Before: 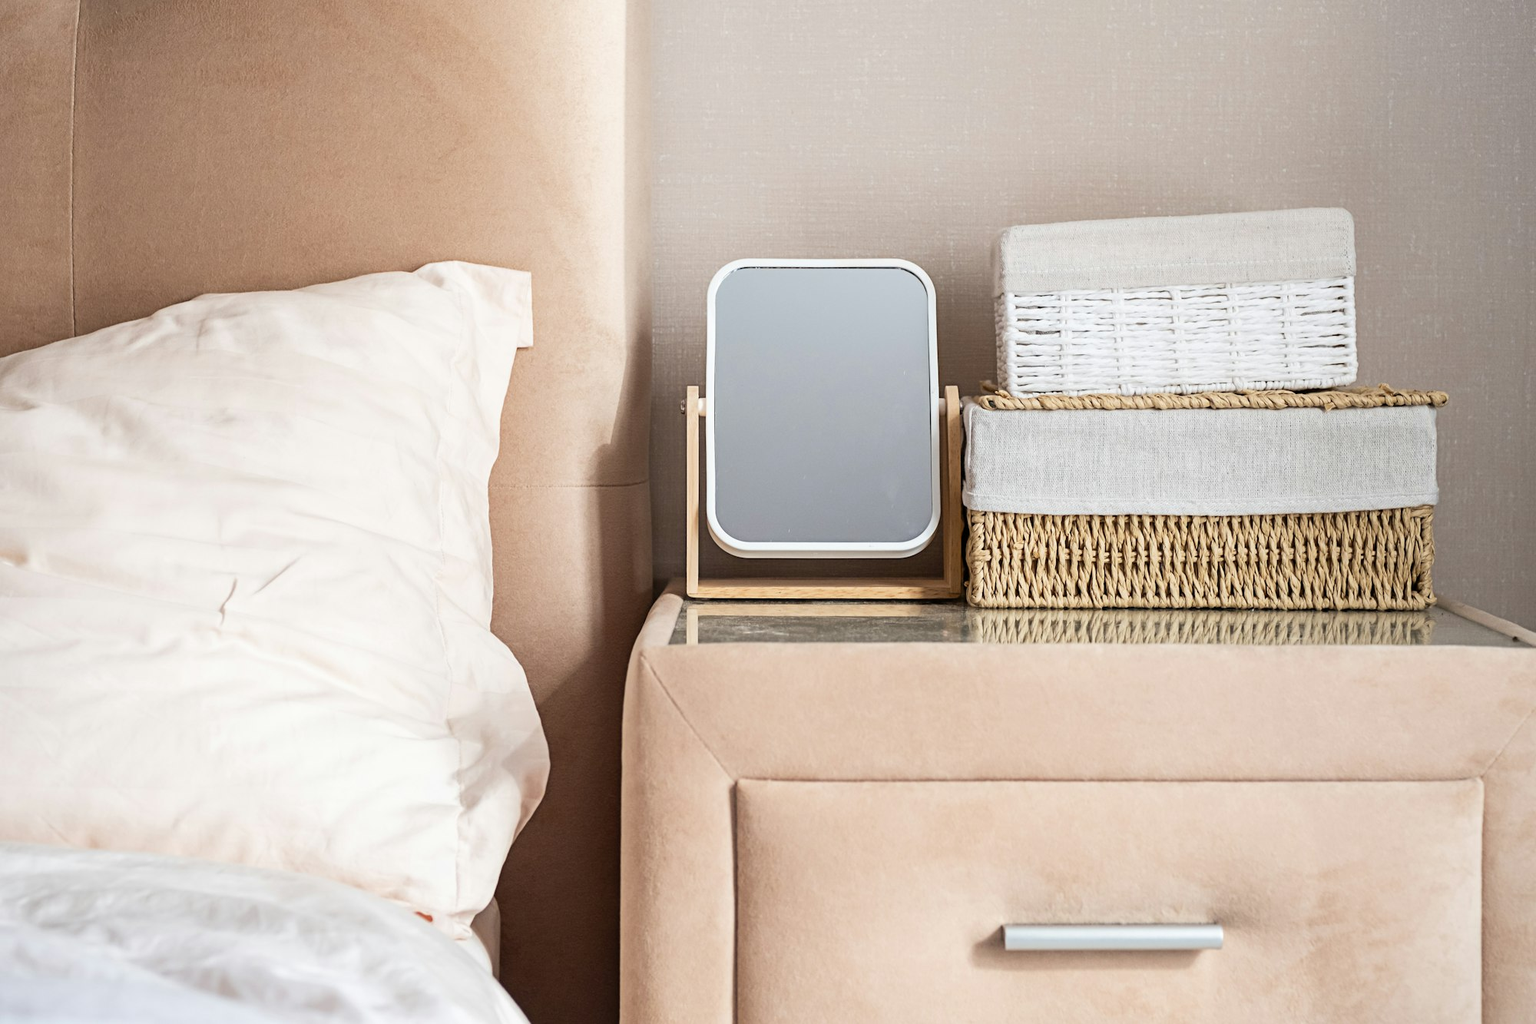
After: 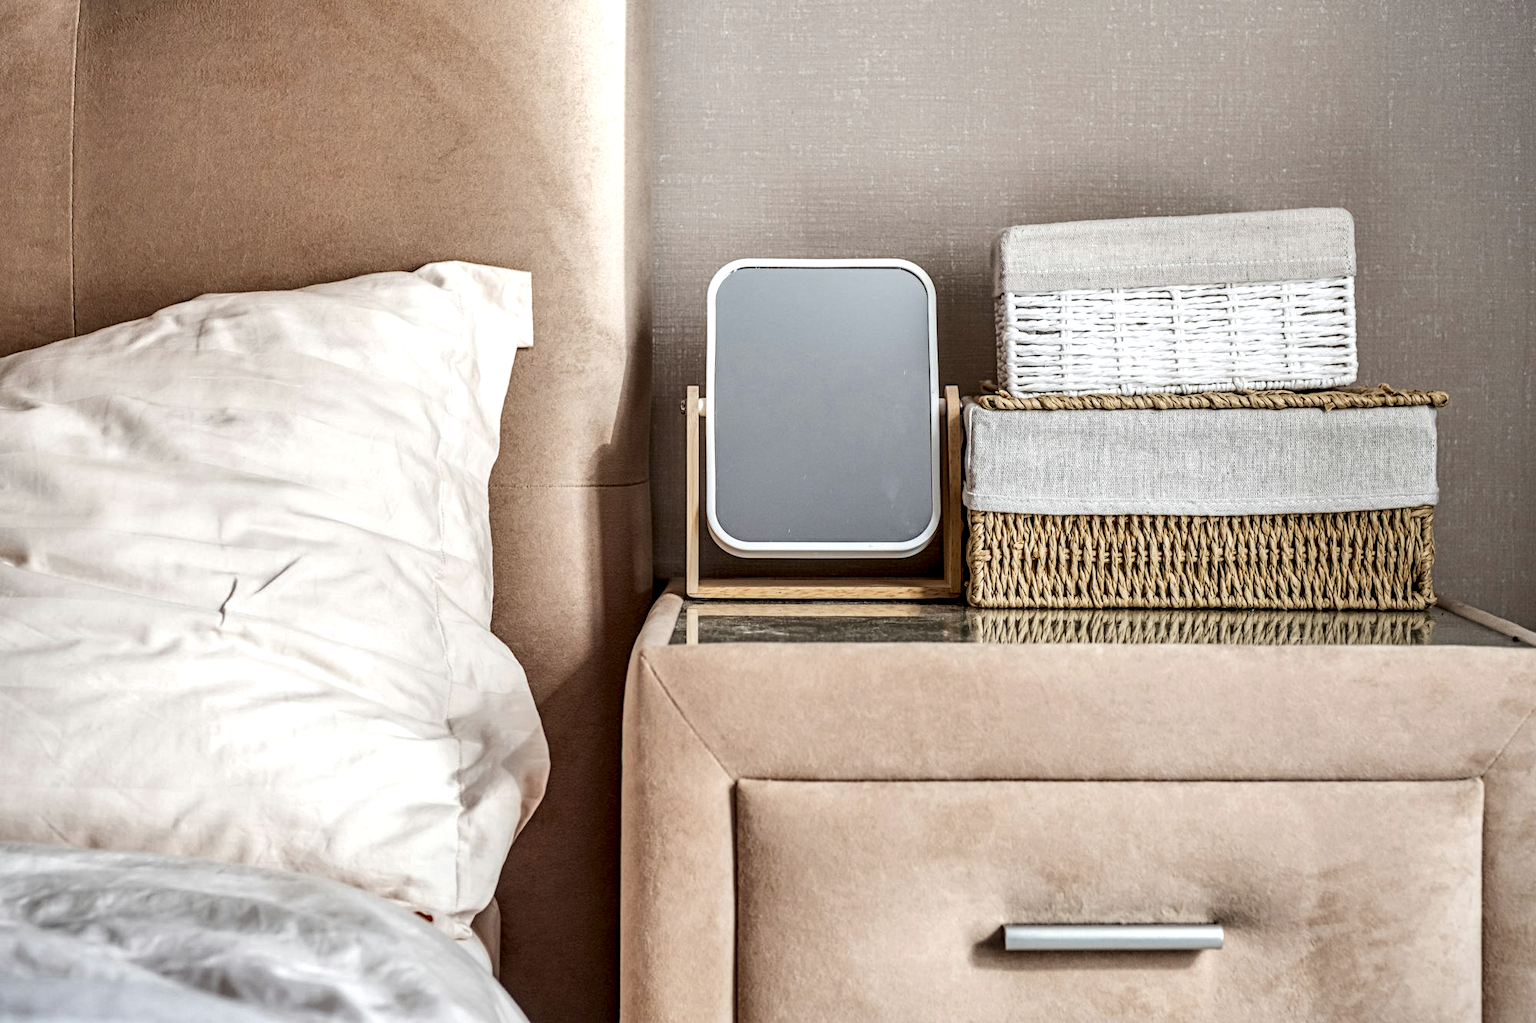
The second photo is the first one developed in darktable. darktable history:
shadows and highlights: highlights color adjustment 0%, soften with gaussian
local contrast: highlights 12%, shadows 38%, detail 183%, midtone range 0.471
